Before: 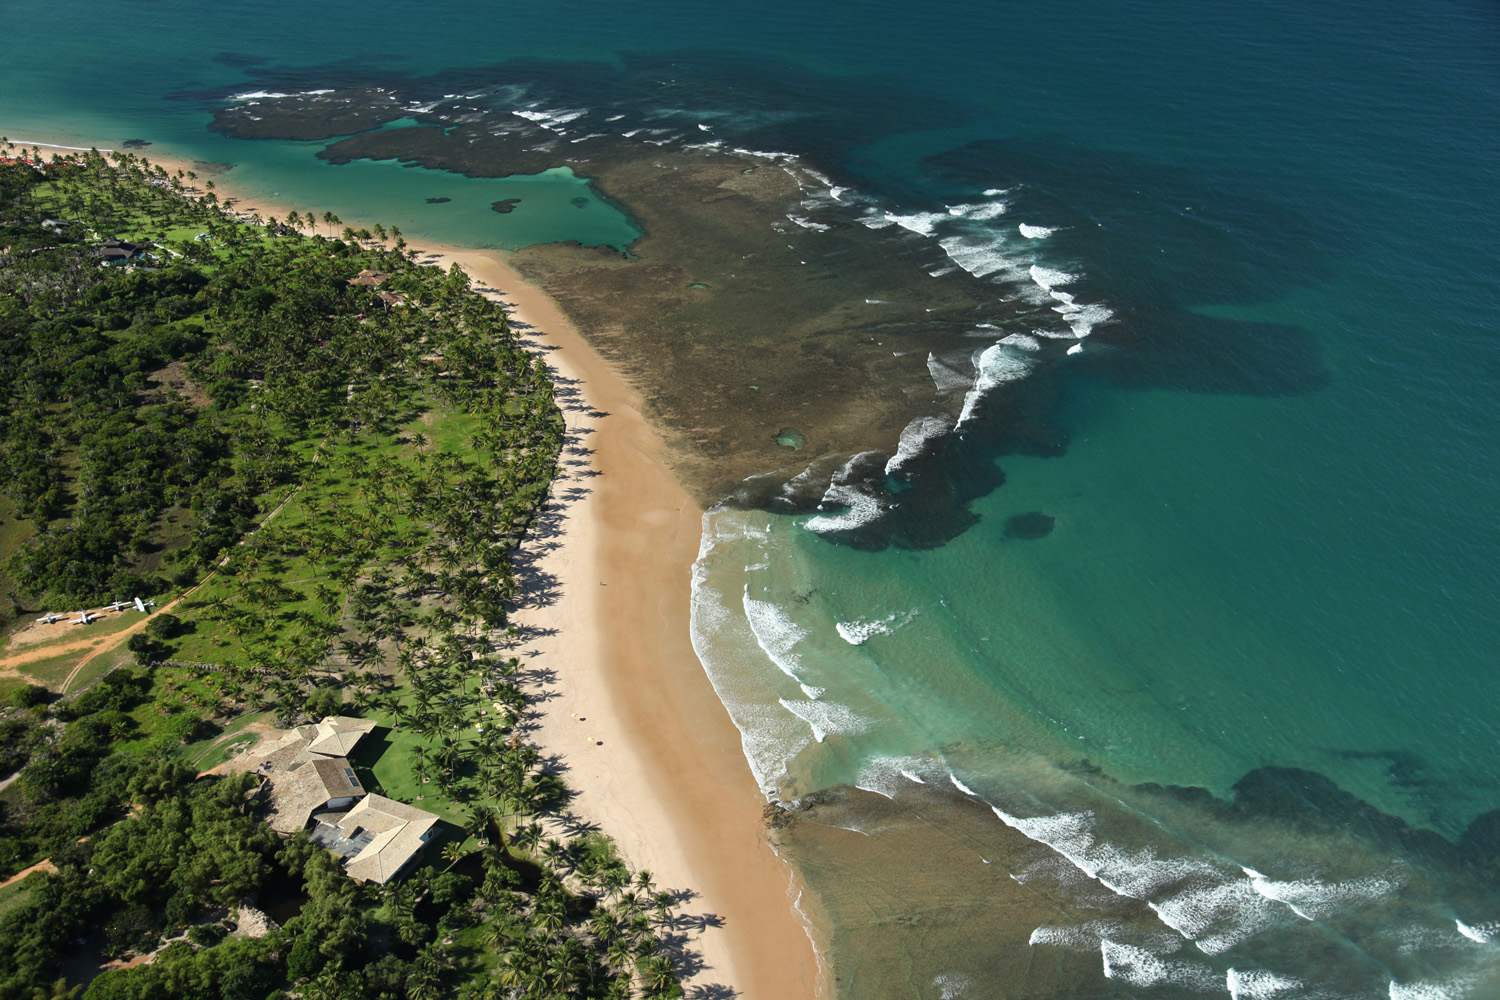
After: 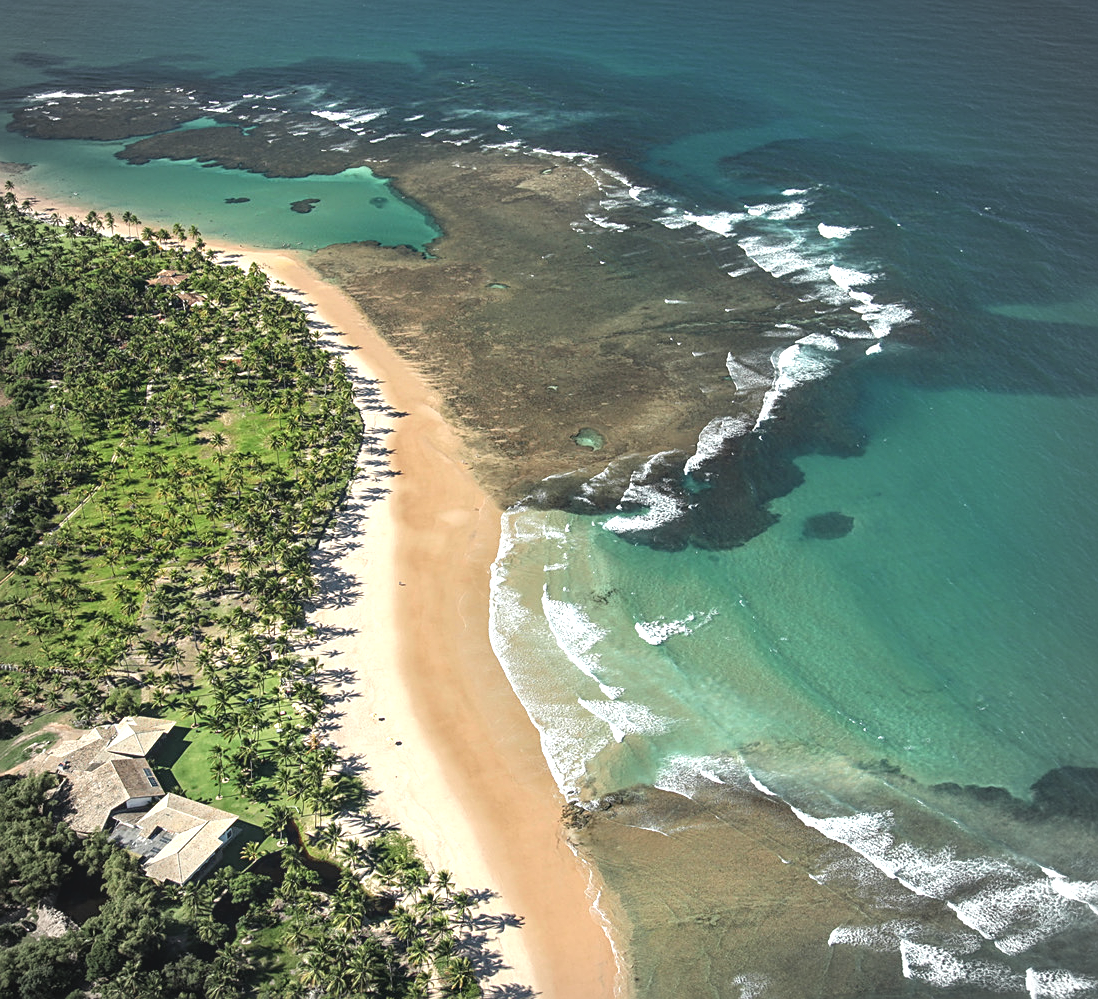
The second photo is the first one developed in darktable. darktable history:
sharpen: on, module defaults
contrast brightness saturation: contrast -0.15, brightness 0.05, saturation -0.12
vignetting: fall-off radius 45%, brightness -0.33
rotate and perspective: automatic cropping off
local contrast: on, module defaults
contrast equalizer: octaves 7, y [[0.6 ×6], [0.55 ×6], [0 ×6], [0 ×6], [0 ×6]], mix 0.3
crop: left 13.443%, right 13.31%
exposure: exposure 0.785 EV, compensate highlight preservation false
